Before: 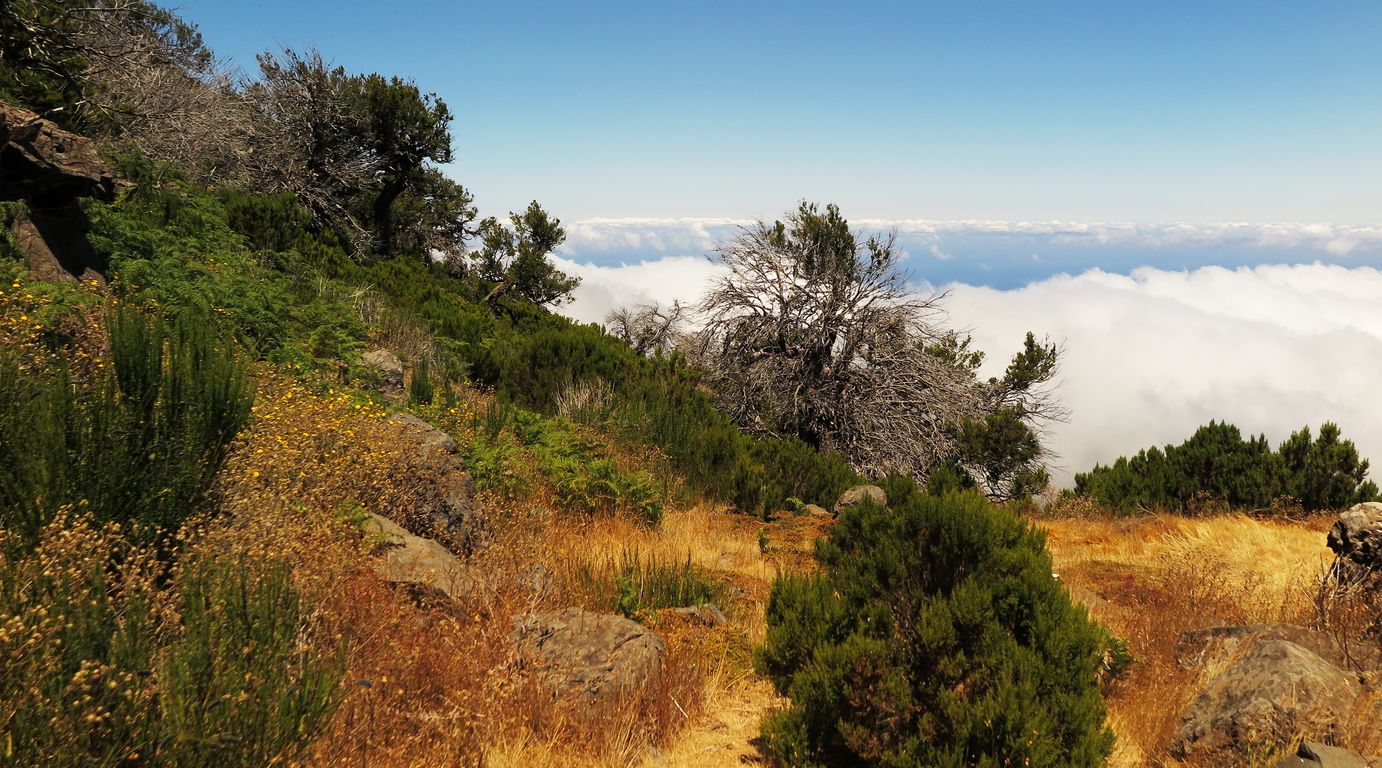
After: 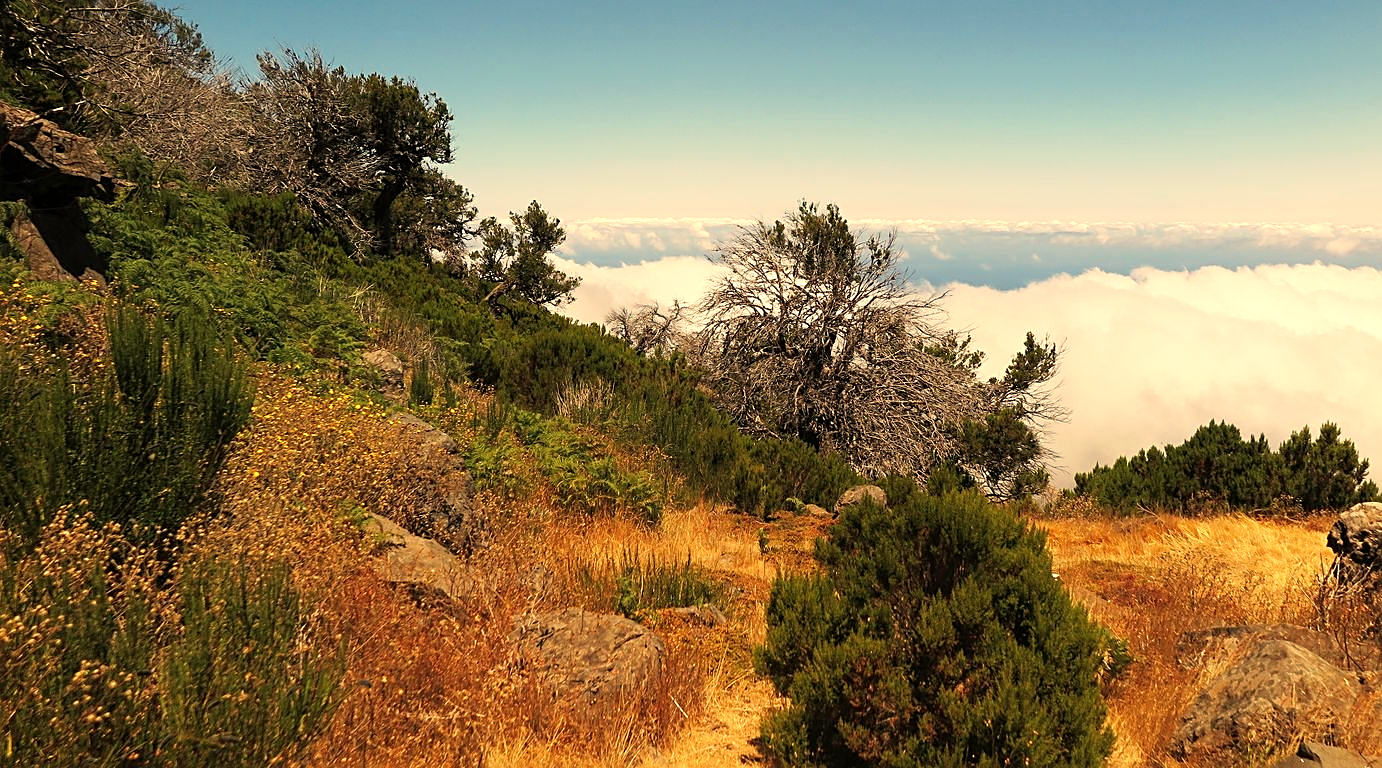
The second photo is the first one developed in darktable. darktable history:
white balance: red 1.123, blue 0.83
sharpen: on, module defaults
exposure: exposure 0.15 EV, compensate highlight preservation false
